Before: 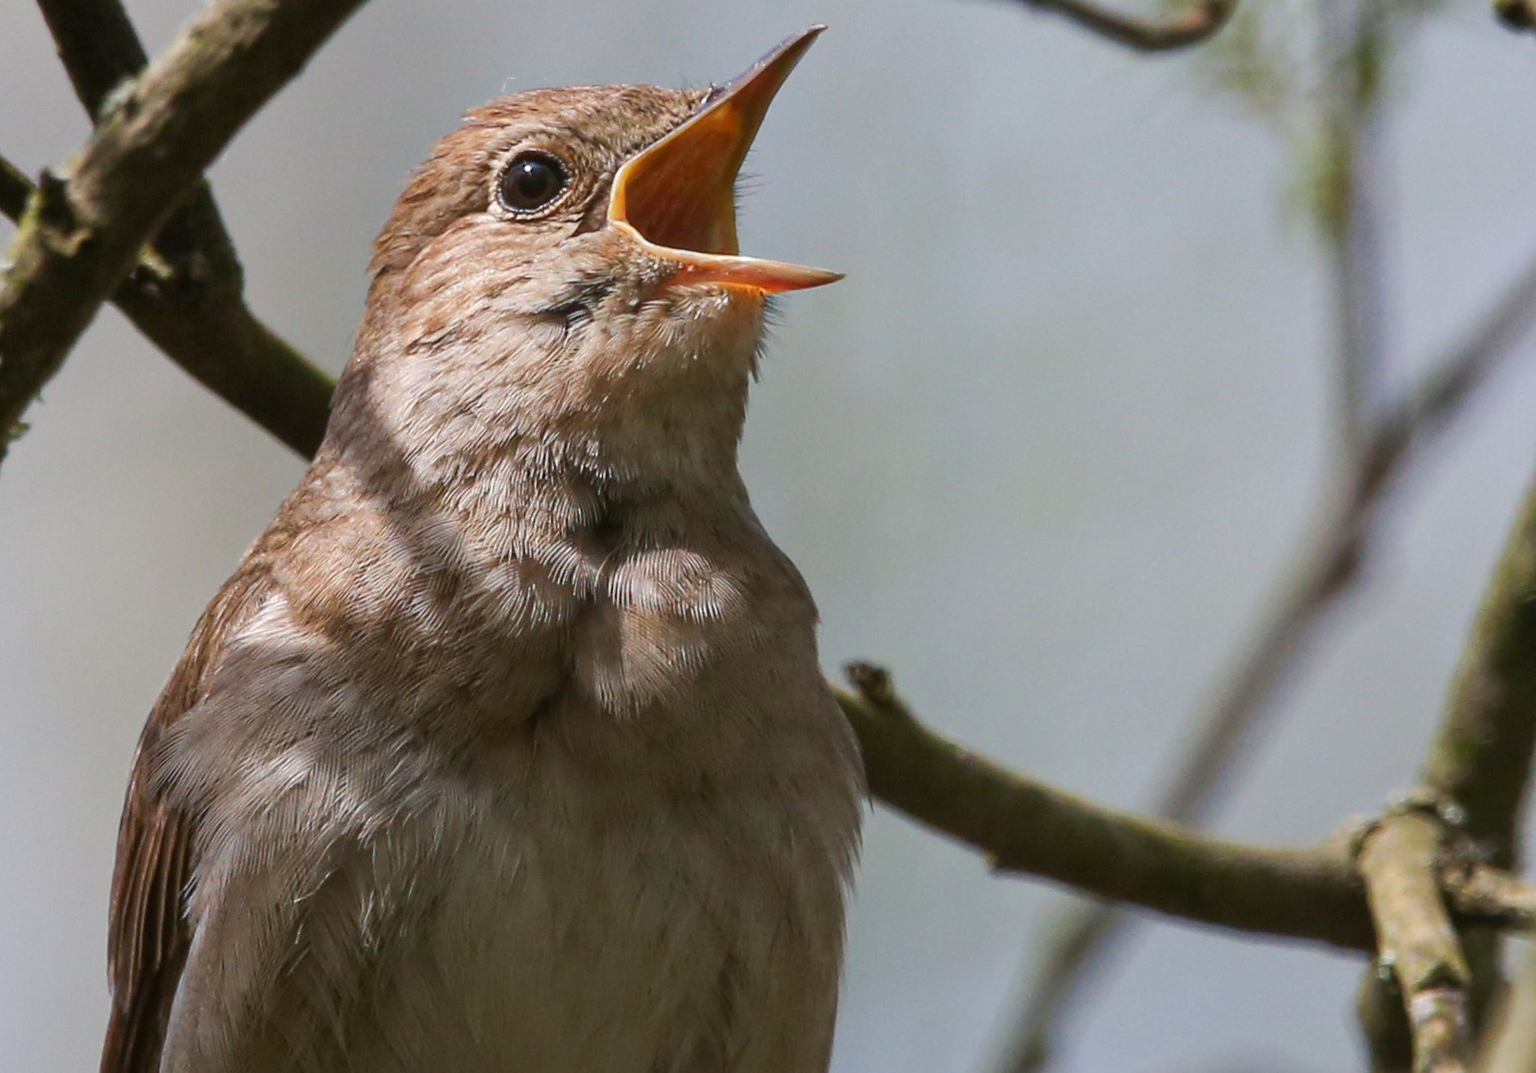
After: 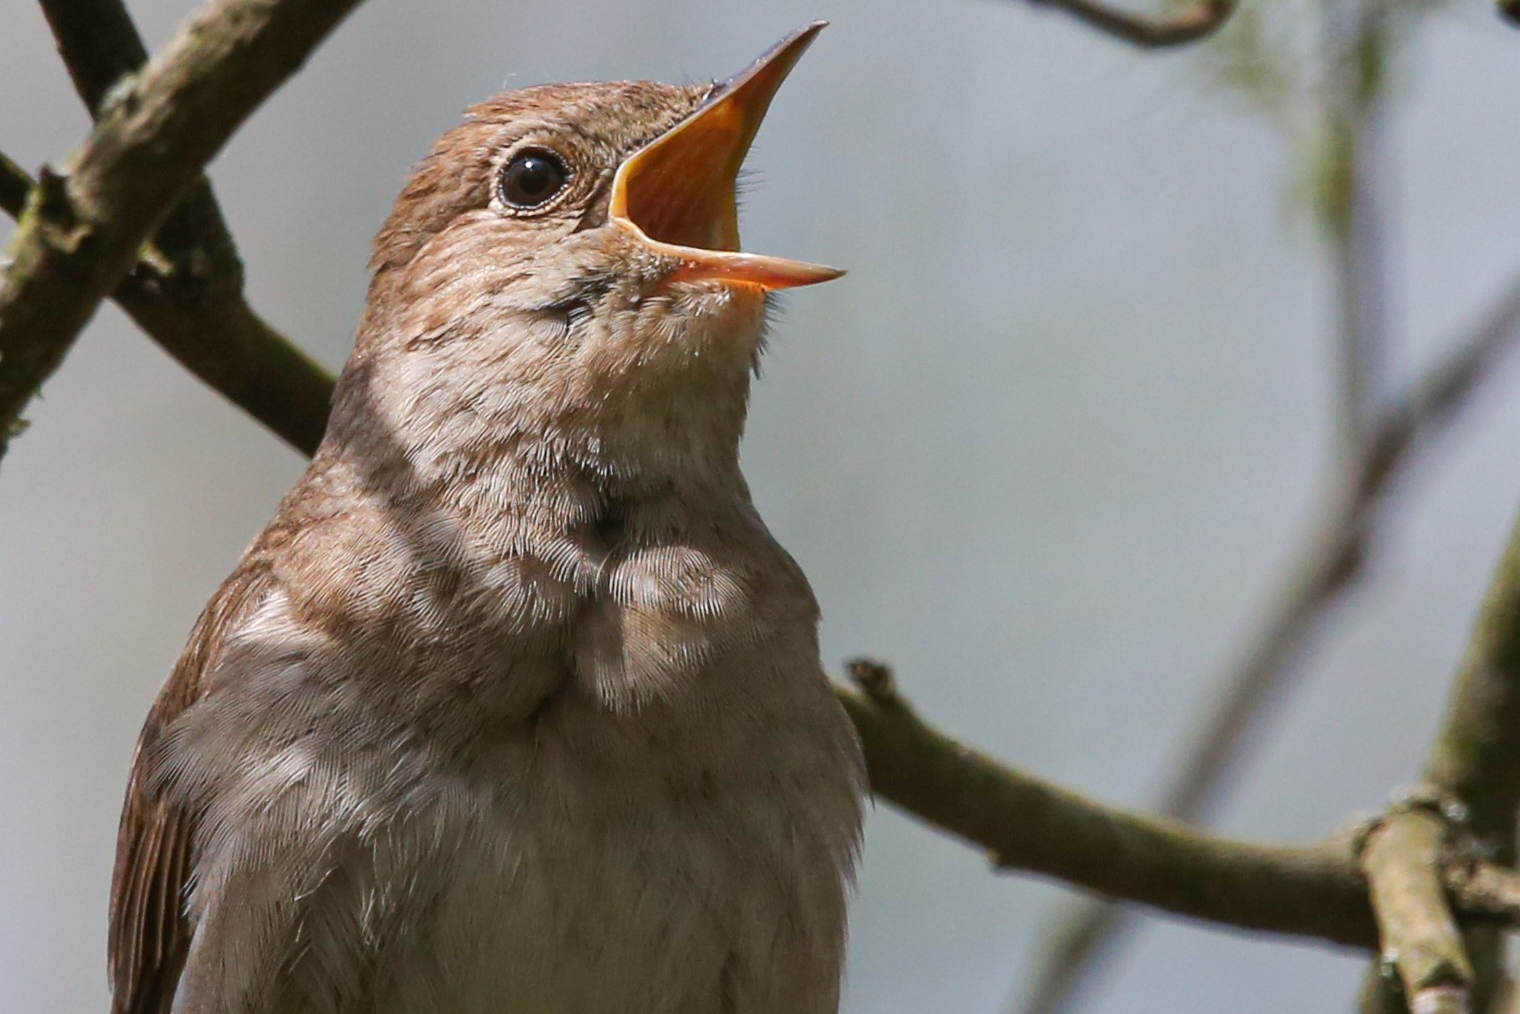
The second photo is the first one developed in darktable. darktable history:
crop: top 0.415%, right 0.259%, bottom 5.093%
